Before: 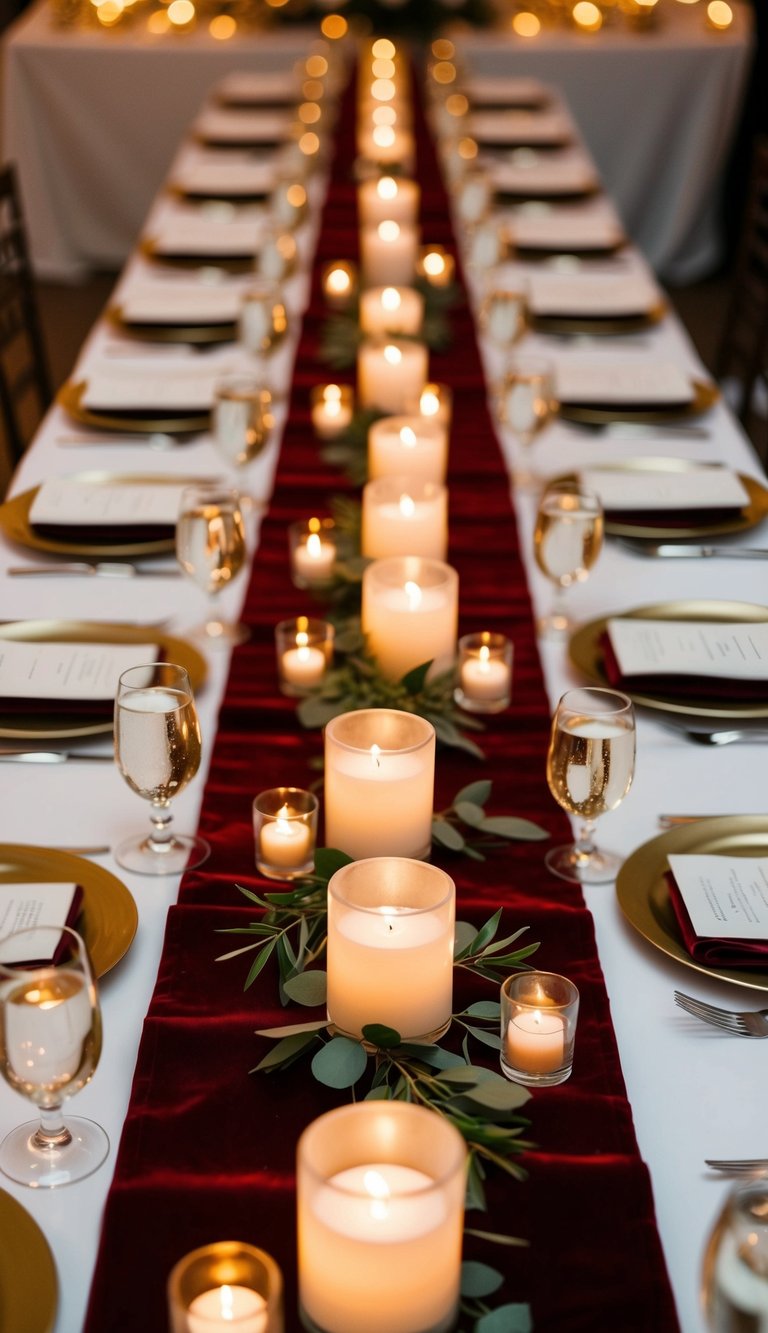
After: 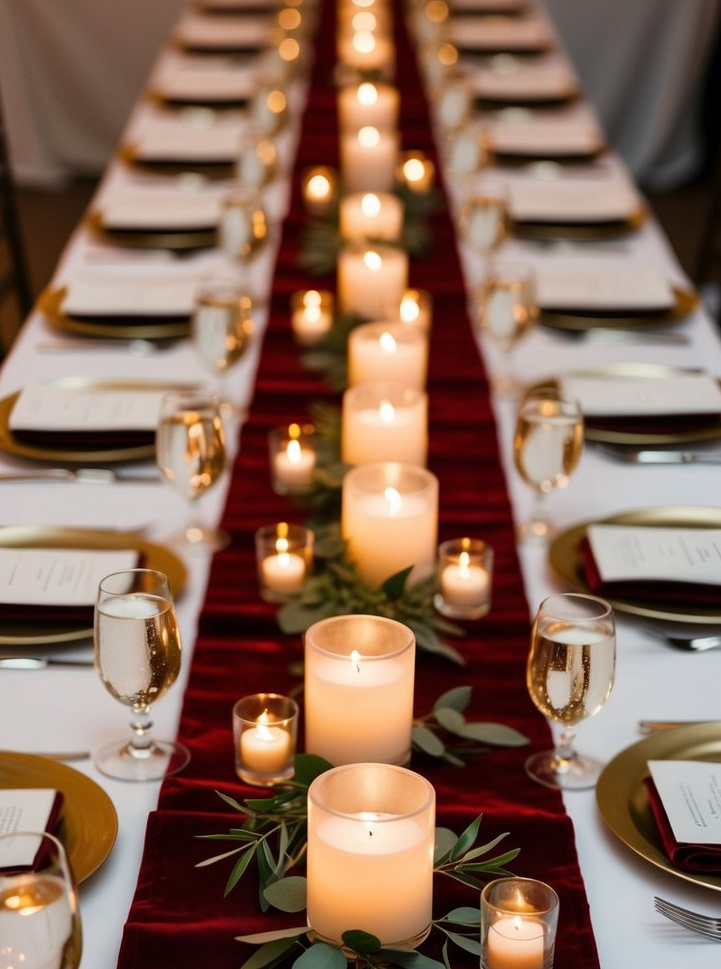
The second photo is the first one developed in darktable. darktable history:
crop: left 2.66%, top 7.055%, right 3.397%, bottom 20.248%
